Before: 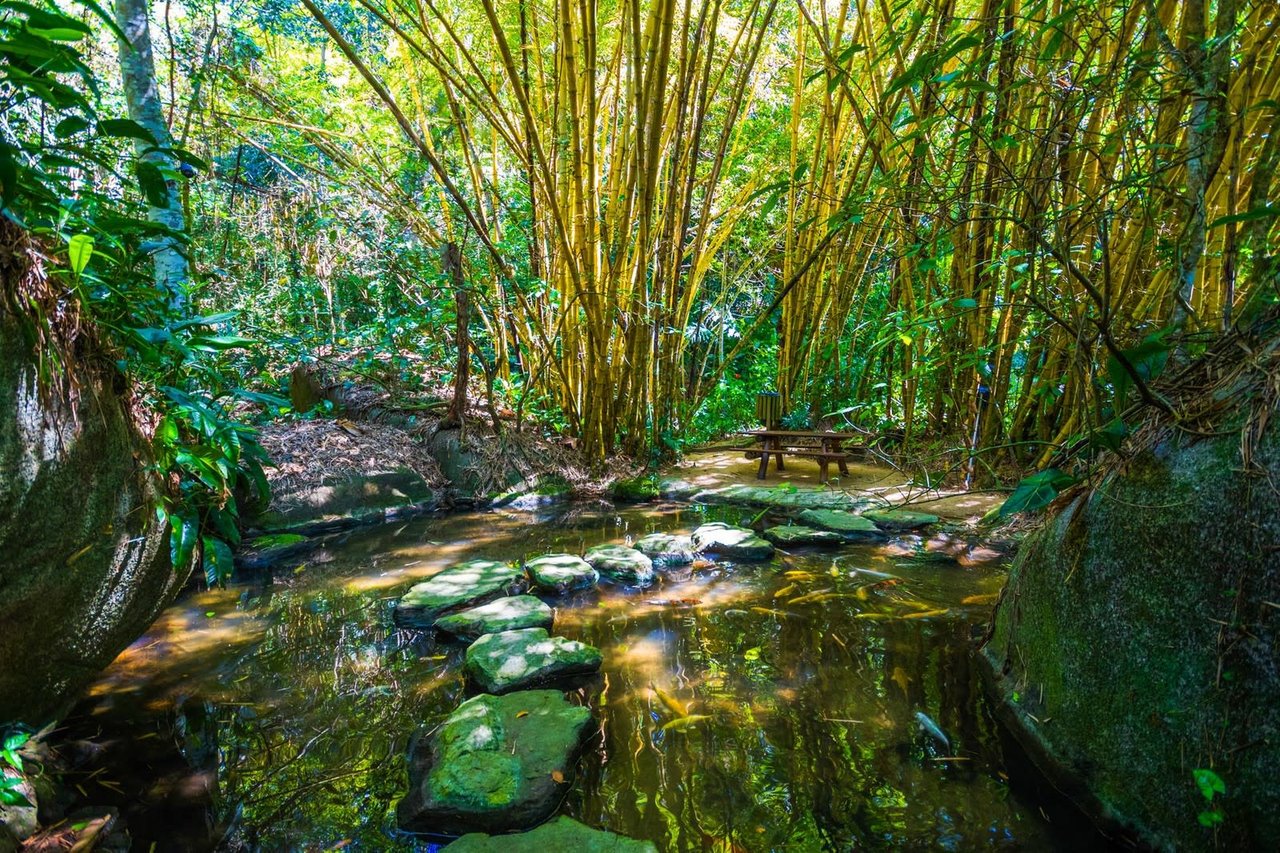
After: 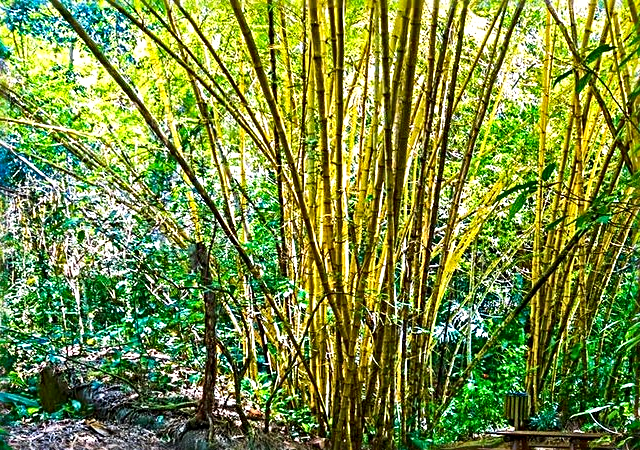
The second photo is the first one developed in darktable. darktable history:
local contrast: mode bilateral grid, contrast 21, coarseness 21, detail 150%, midtone range 0.2
crop: left 19.703%, right 30.22%, bottom 46.477%
sharpen: radius 3.011, amount 0.771
exposure: black level correction 0, exposure 0.301 EV, compensate exposure bias true, compensate highlight preservation false
color correction: highlights b* 0.03
contrast brightness saturation: contrast 0.129, brightness -0.046, saturation 0.153
